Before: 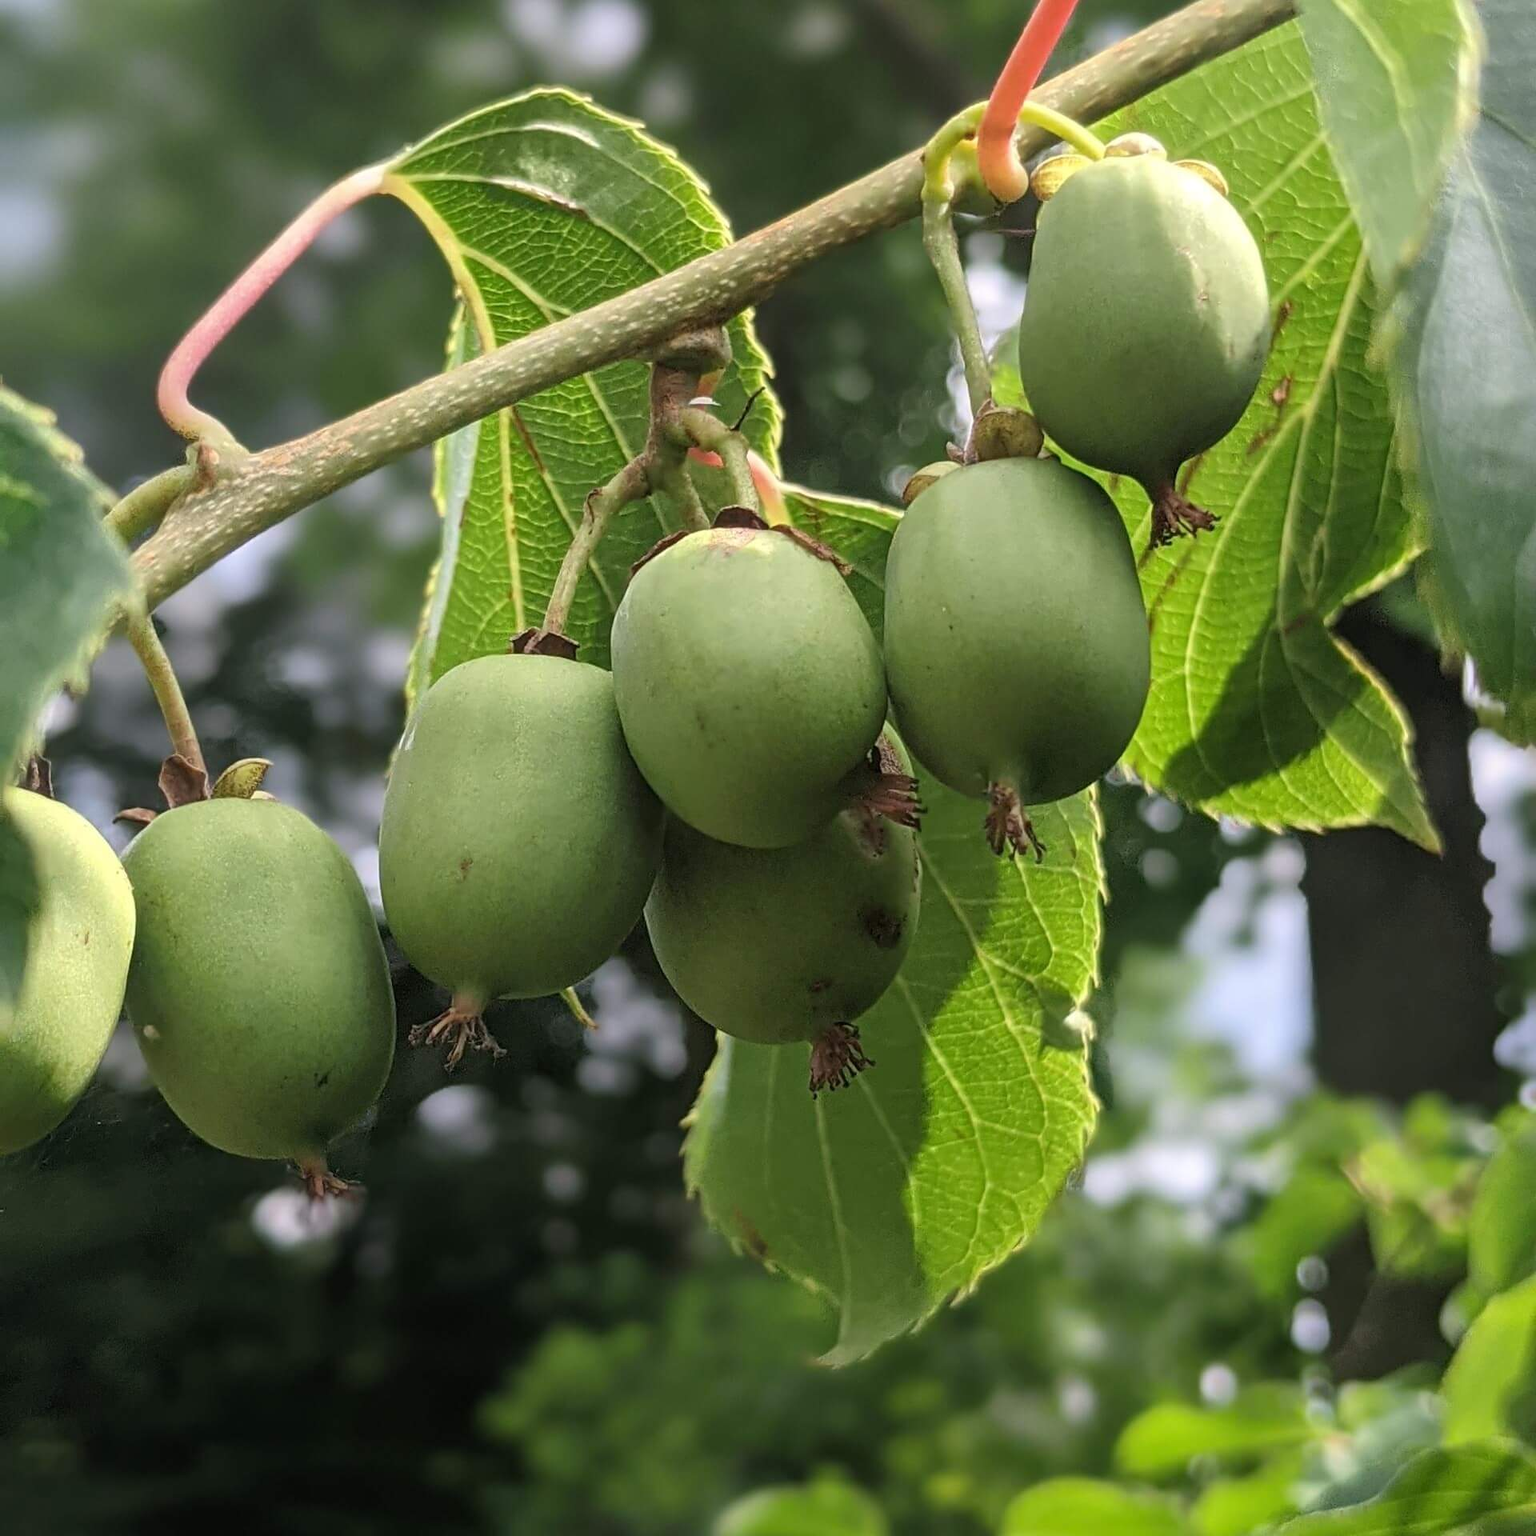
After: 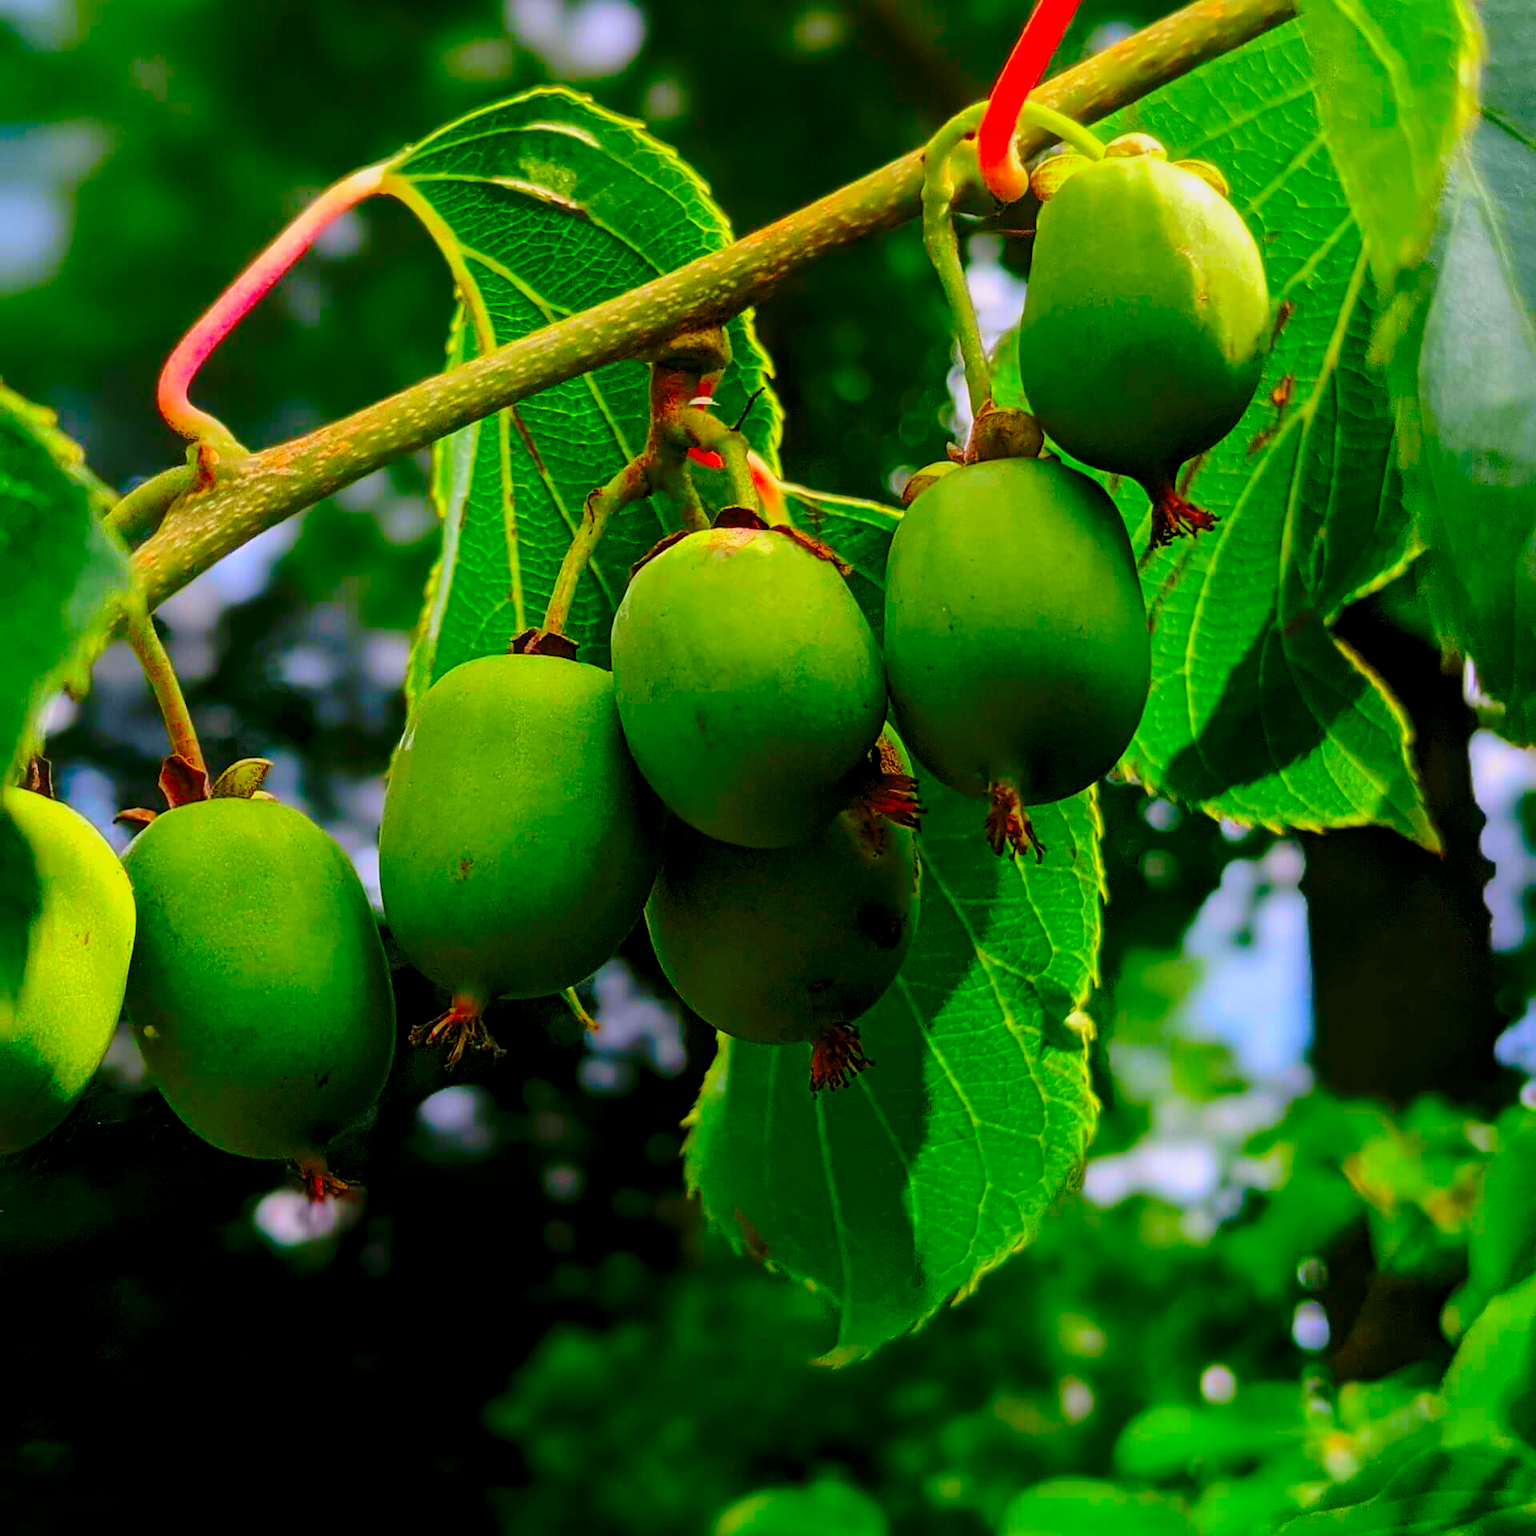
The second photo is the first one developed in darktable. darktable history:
color correction: highlights b* 0.053, saturation 2.13
exposure: black level correction 0.009, exposure -0.162 EV, compensate highlight preservation false
base curve: curves: ch0 [(0, 0) (0.073, 0.04) (0.157, 0.139) (0.492, 0.492) (0.758, 0.758) (1, 1)], preserve colors none
color balance rgb: global offset › luminance -0.481%, perceptual saturation grading › global saturation 36.356%, perceptual saturation grading › shadows 34.787%, perceptual brilliance grading › global brilliance 2.144%, perceptual brilliance grading › highlights -3.972%
